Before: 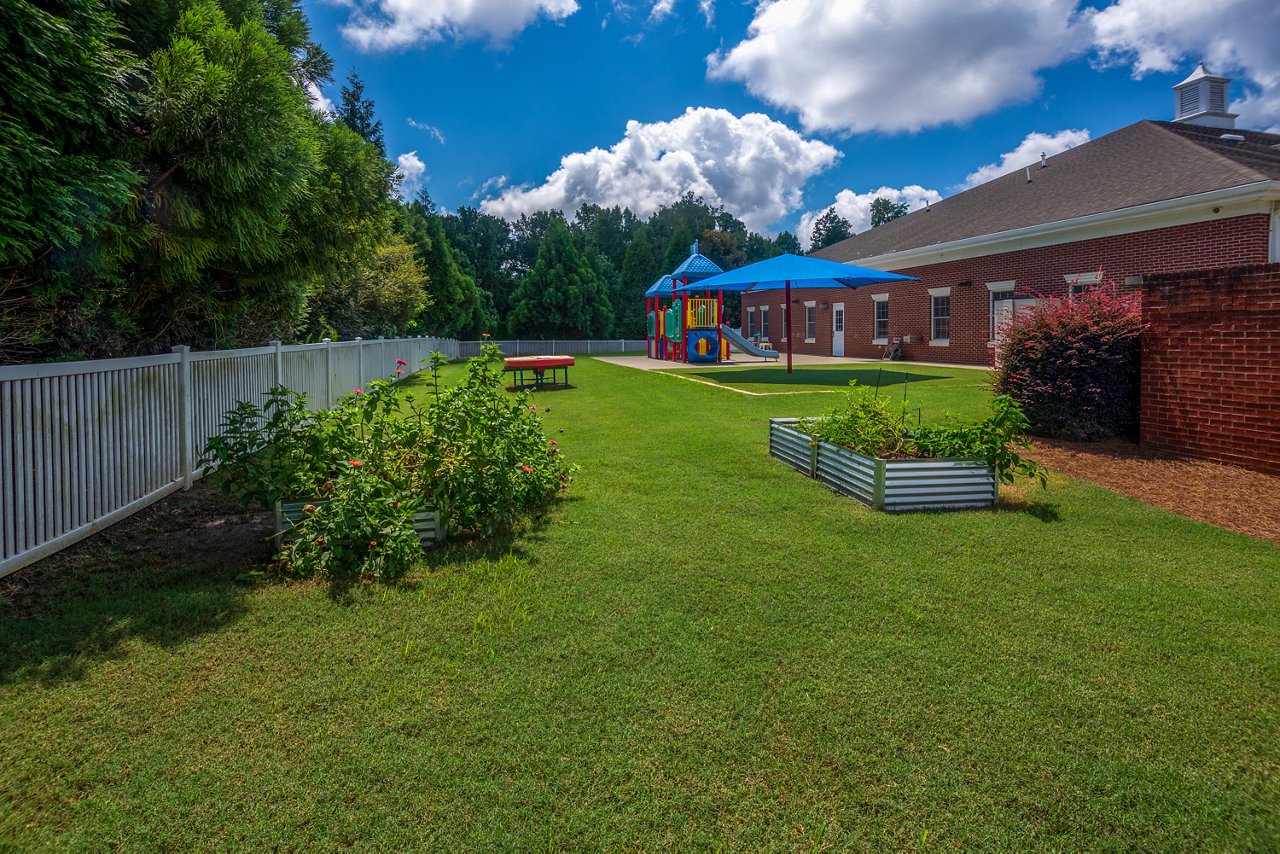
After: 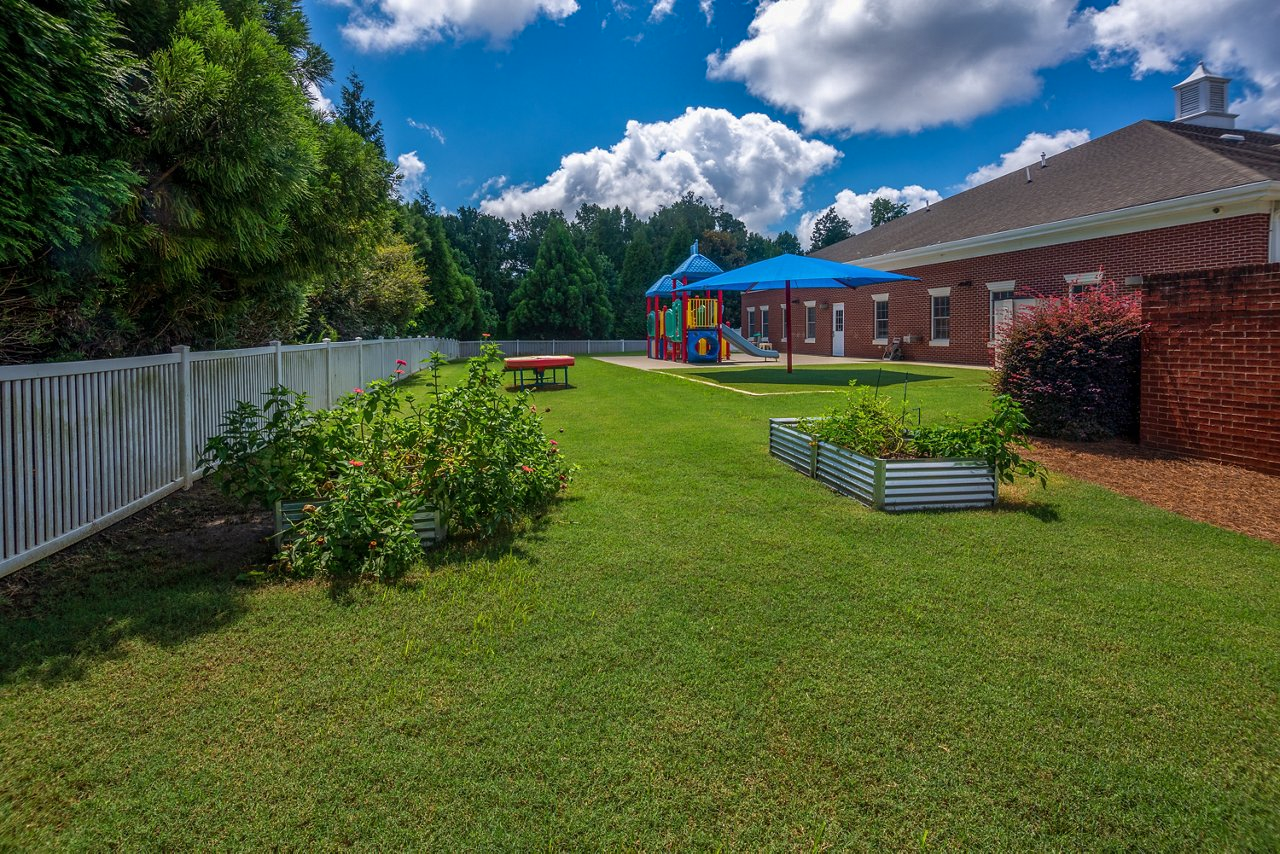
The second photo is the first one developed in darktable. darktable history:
shadows and highlights: shadows 20.77, highlights -81.42, soften with gaussian
